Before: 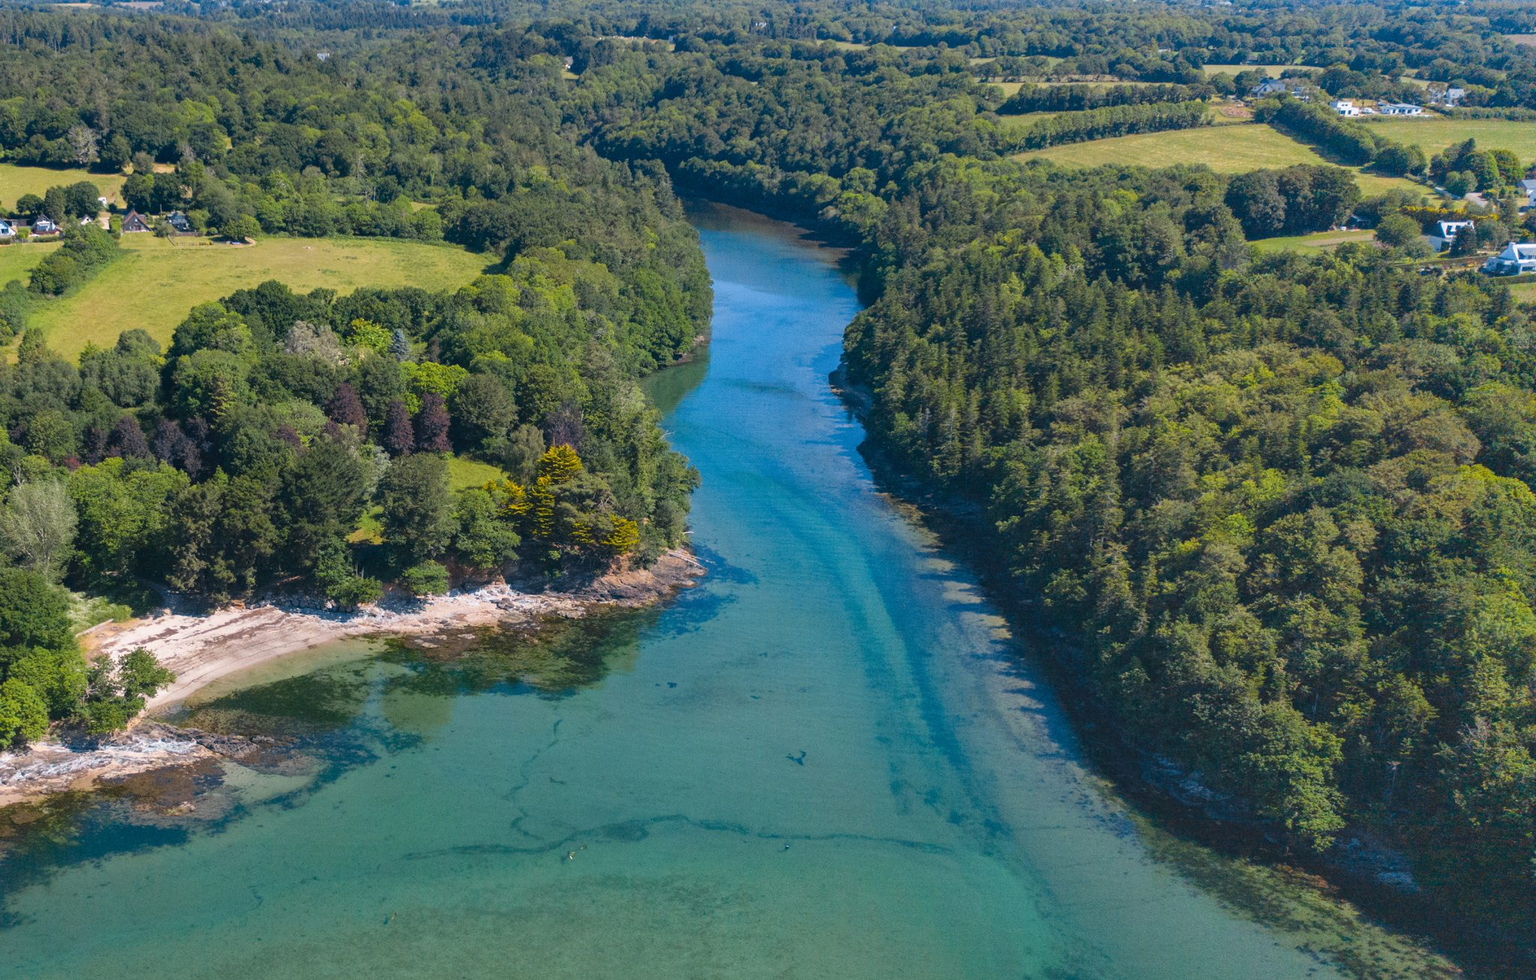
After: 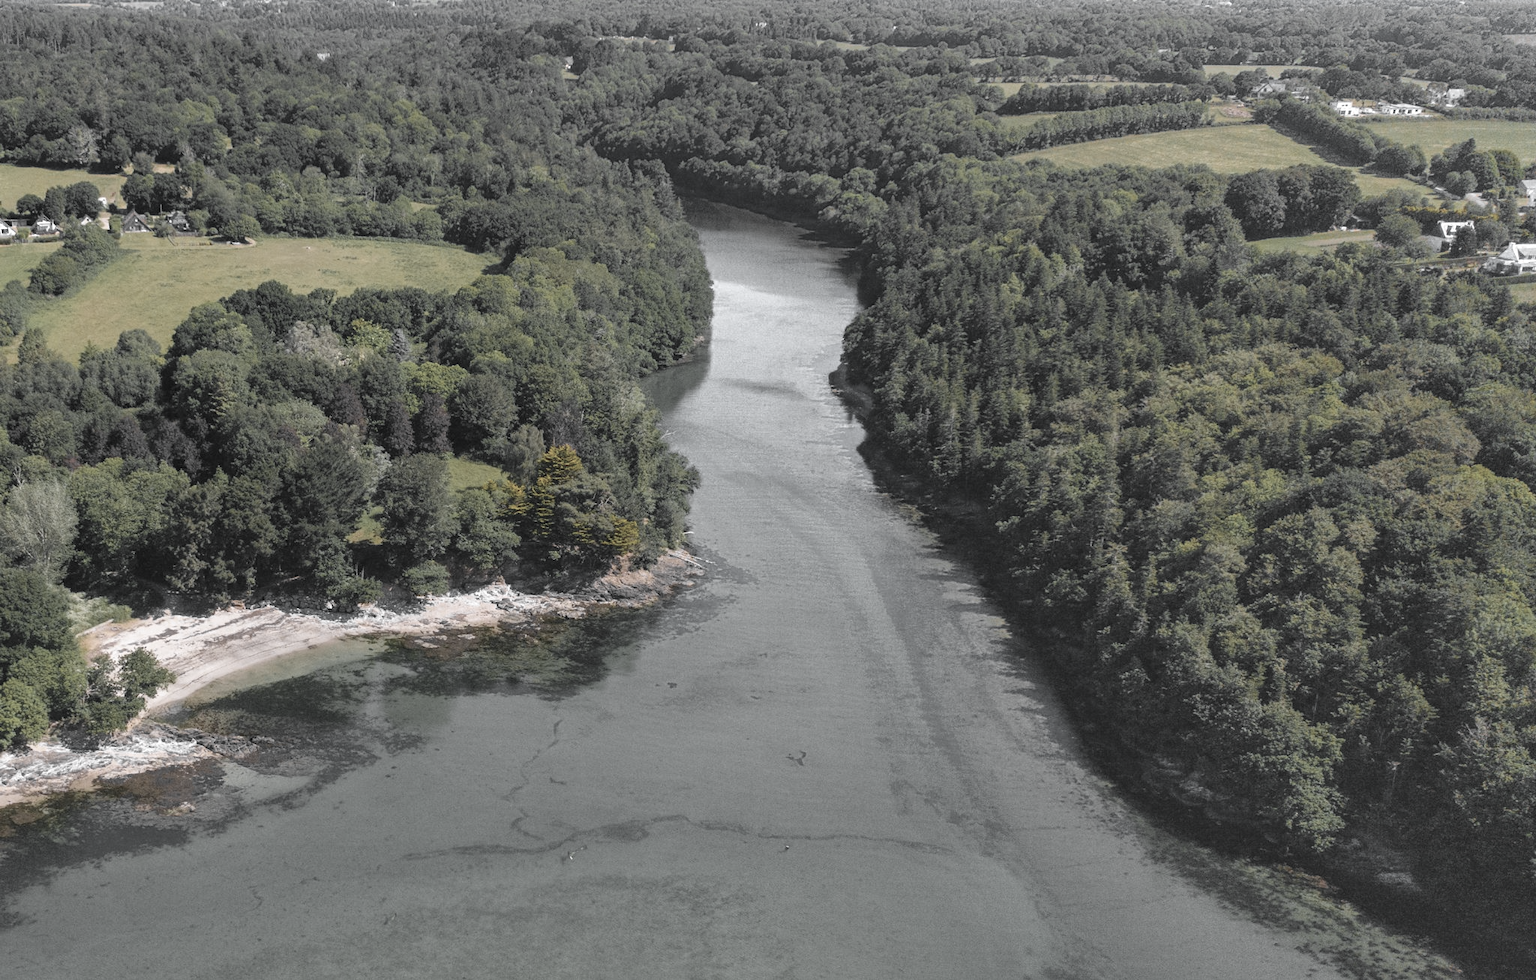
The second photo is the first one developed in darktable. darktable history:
color zones: curves: ch0 [(0, 0.613) (0.01, 0.613) (0.245, 0.448) (0.498, 0.529) (0.642, 0.665) (0.879, 0.777) (0.99, 0.613)]; ch1 [(0, 0.035) (0.121, 0.189) (0.259, 0.197) (0.415, 0.061) (0.589, 0.022) (0.732, 0.022) (0.857, 0.026) (0.991, 0.053)]
base curve: curves: ch0 [(0, 0) (0.472, 0.508) (1, 1)]
